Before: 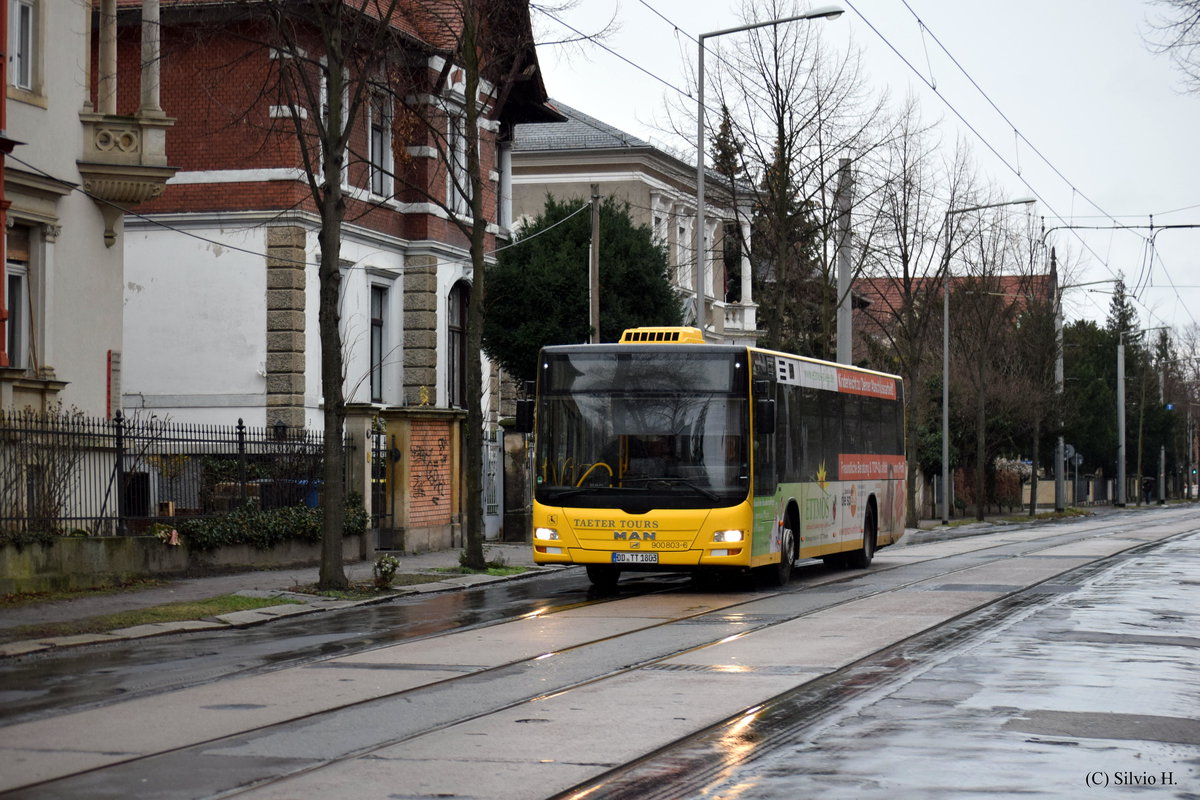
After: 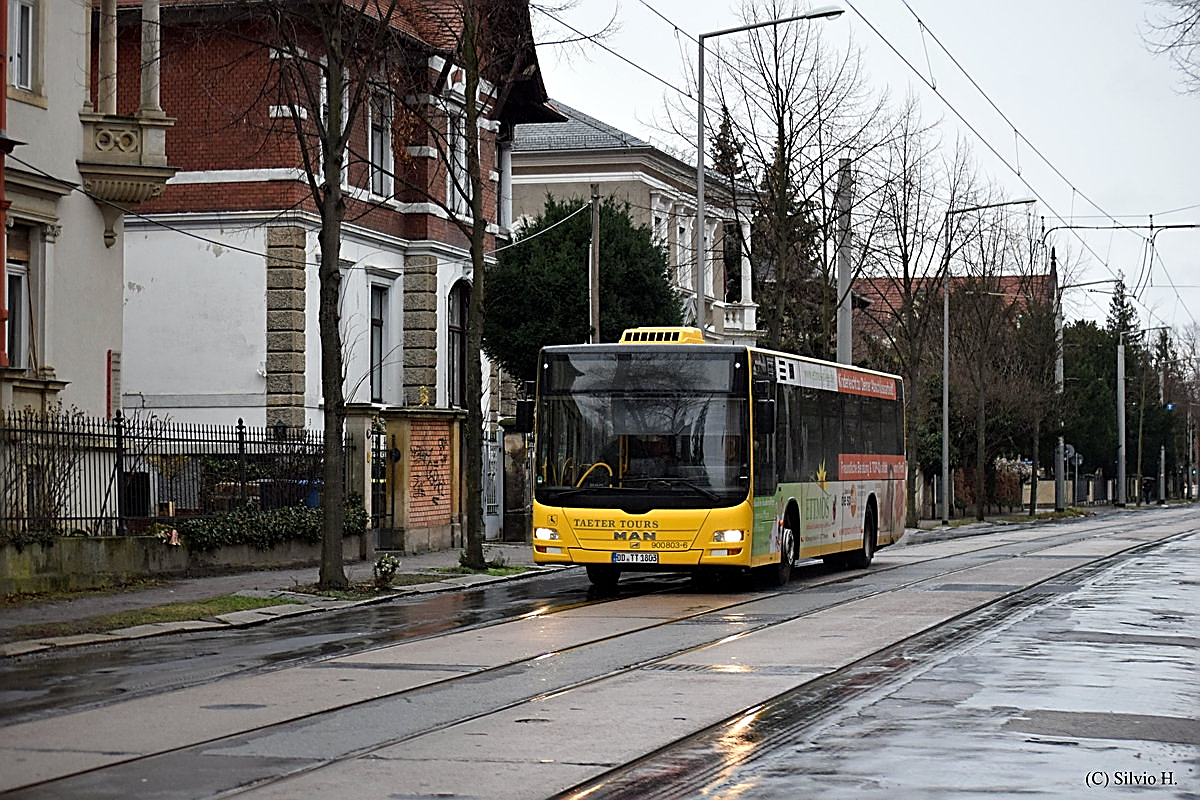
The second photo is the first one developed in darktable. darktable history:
sharpen: radius 1.722, amount 1.308
